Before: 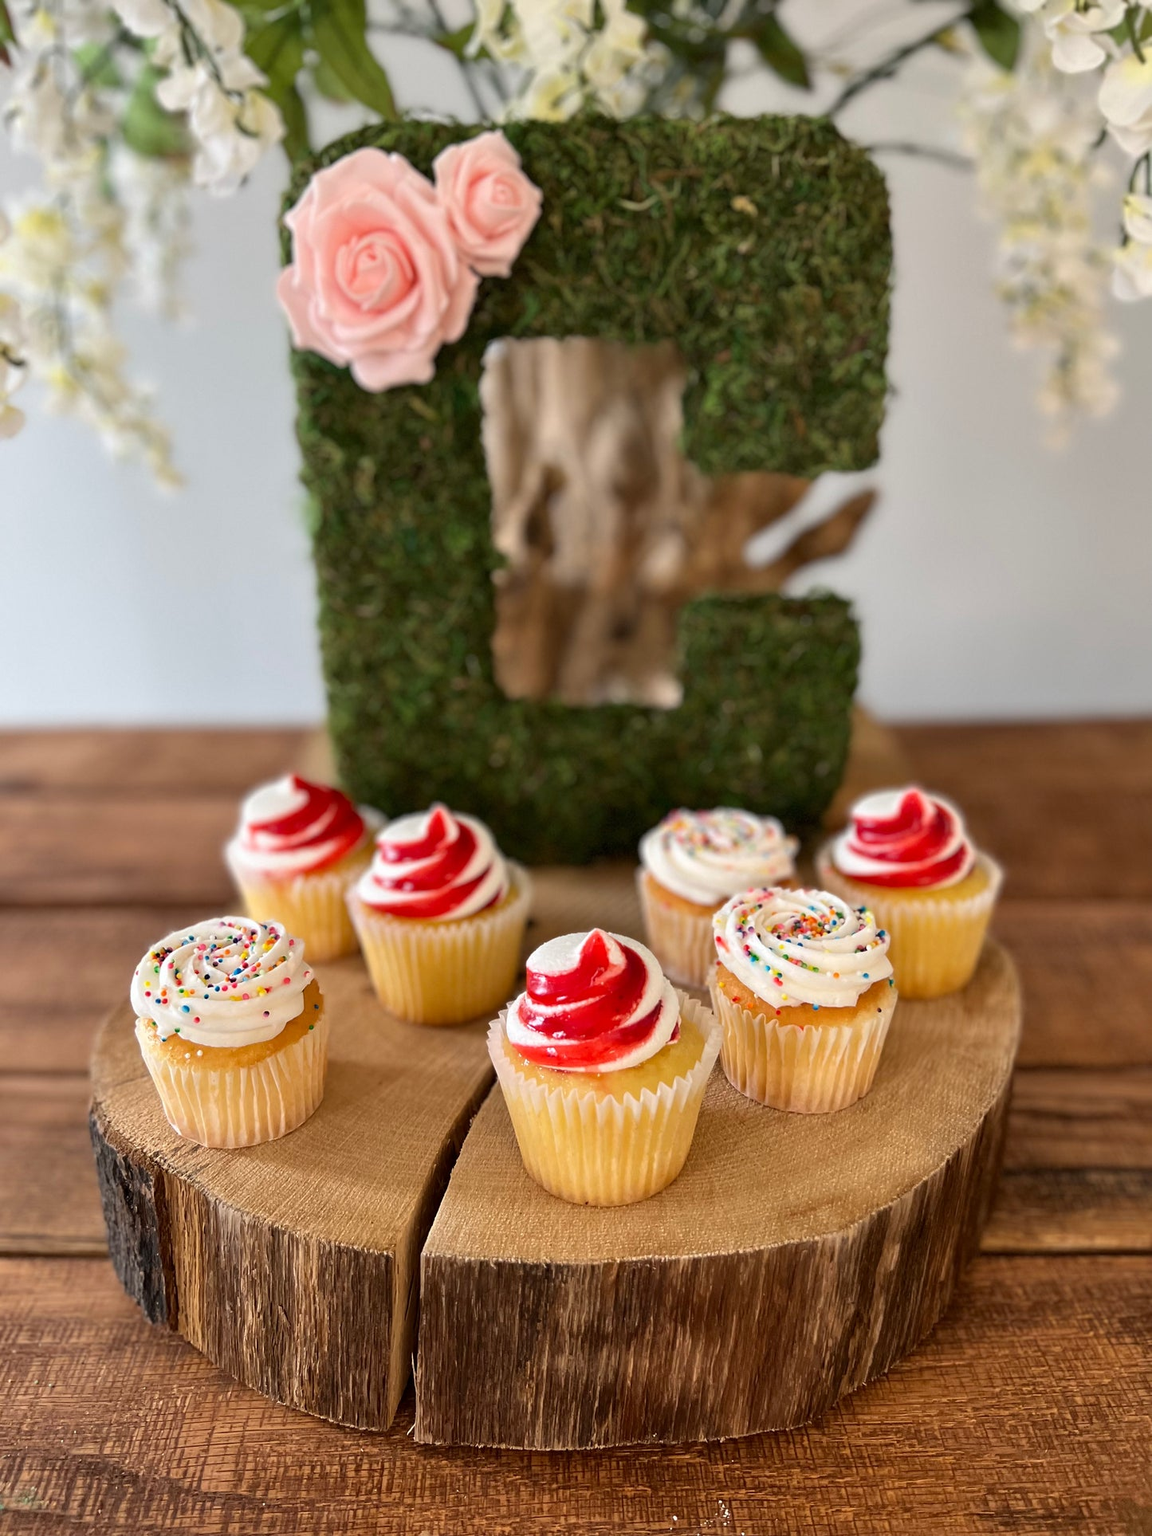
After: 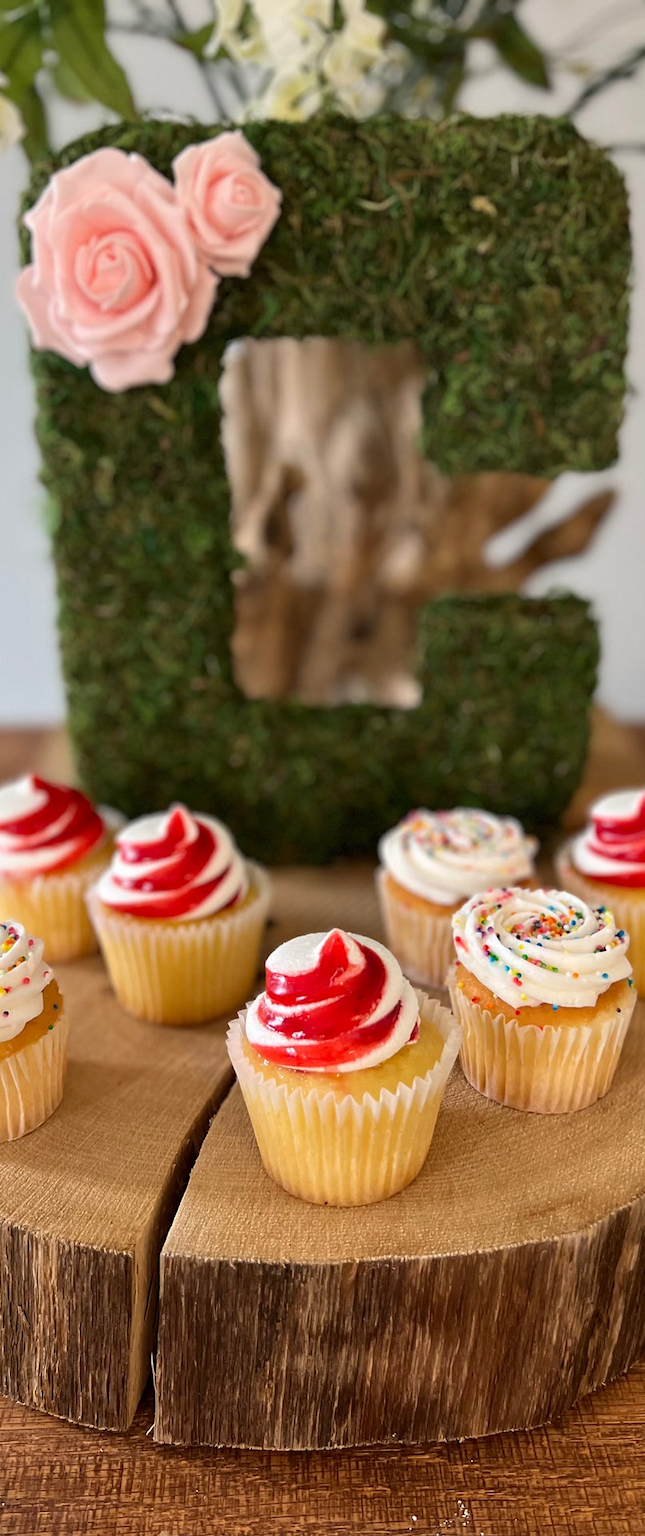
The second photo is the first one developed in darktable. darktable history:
crop and rotate: left 22.693%, right 21.189%
